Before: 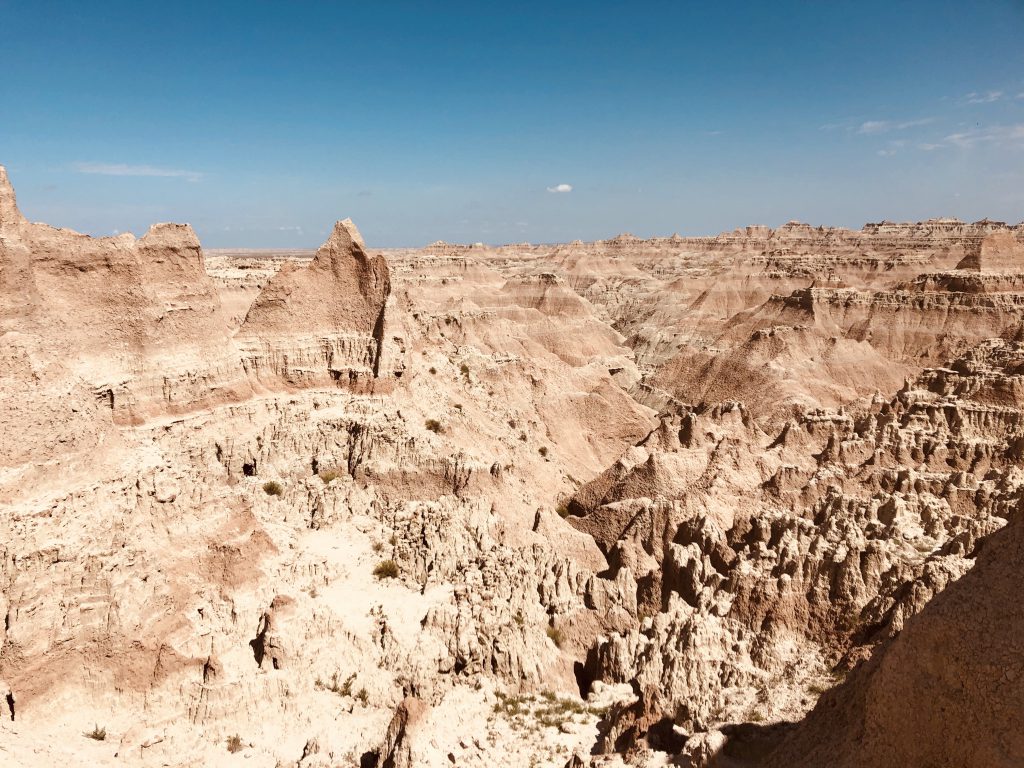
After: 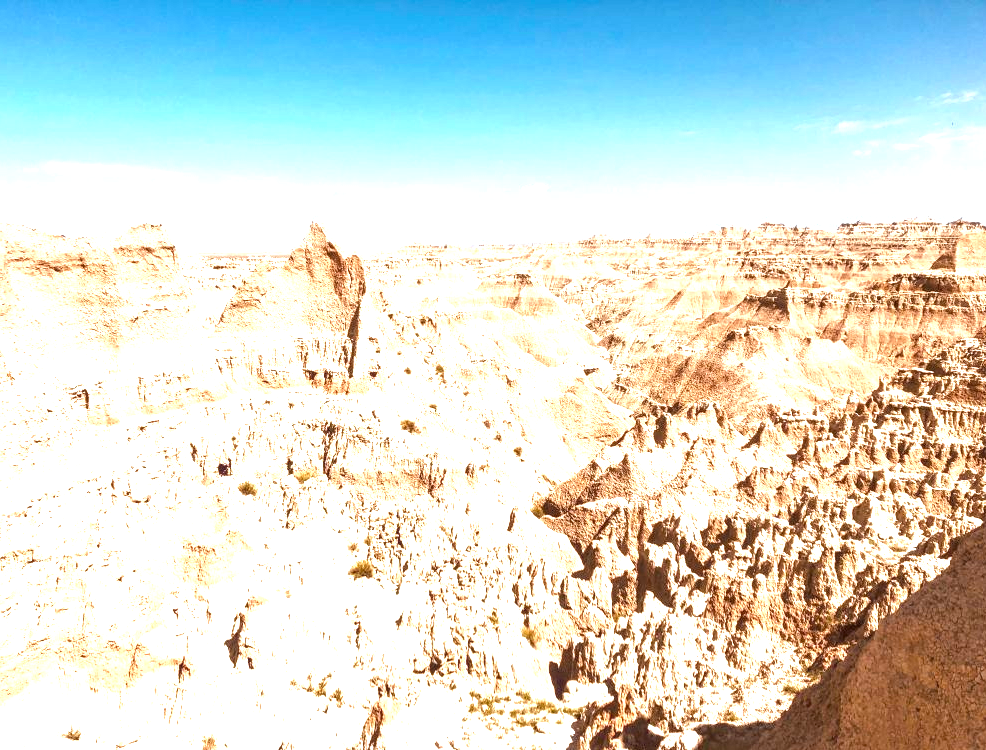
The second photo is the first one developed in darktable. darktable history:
color balance: output saturation 110%
crop and rotate: left 2.536%, right 1.107%, bottom 2.246%
local contrast: detail 130%
exposure: black level correction 0, exposure 1.55 EV, compensate exposure bias true, compensate highlight preservation false
